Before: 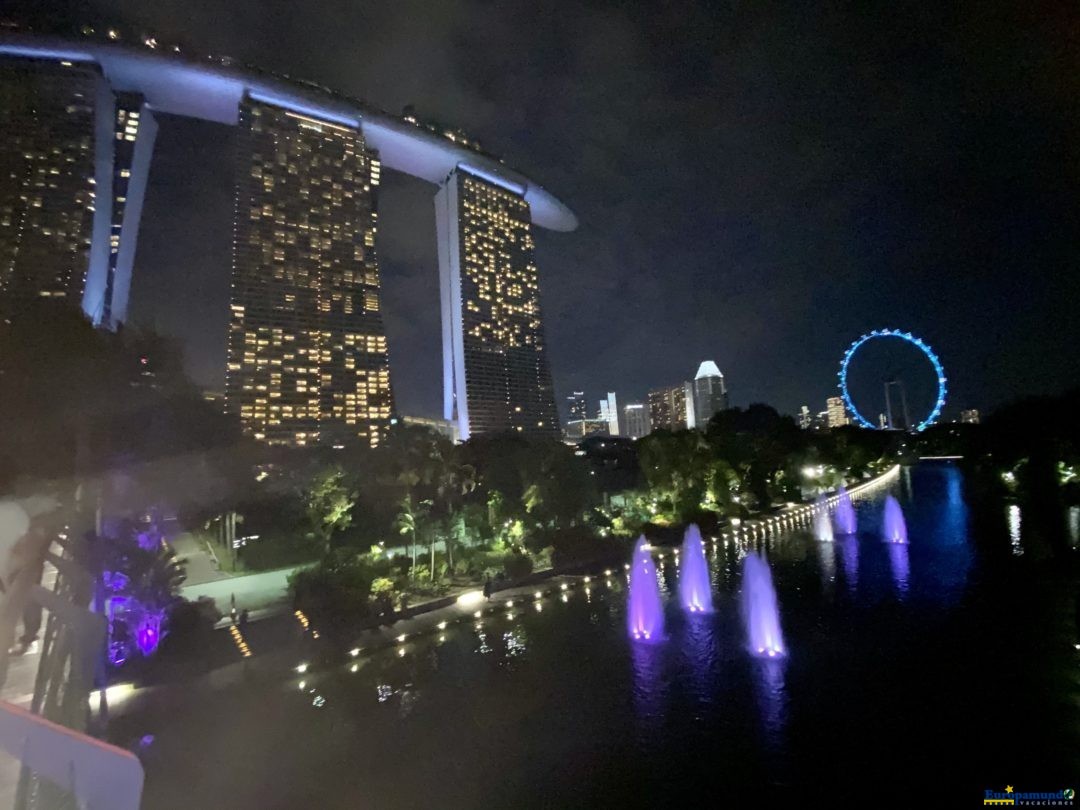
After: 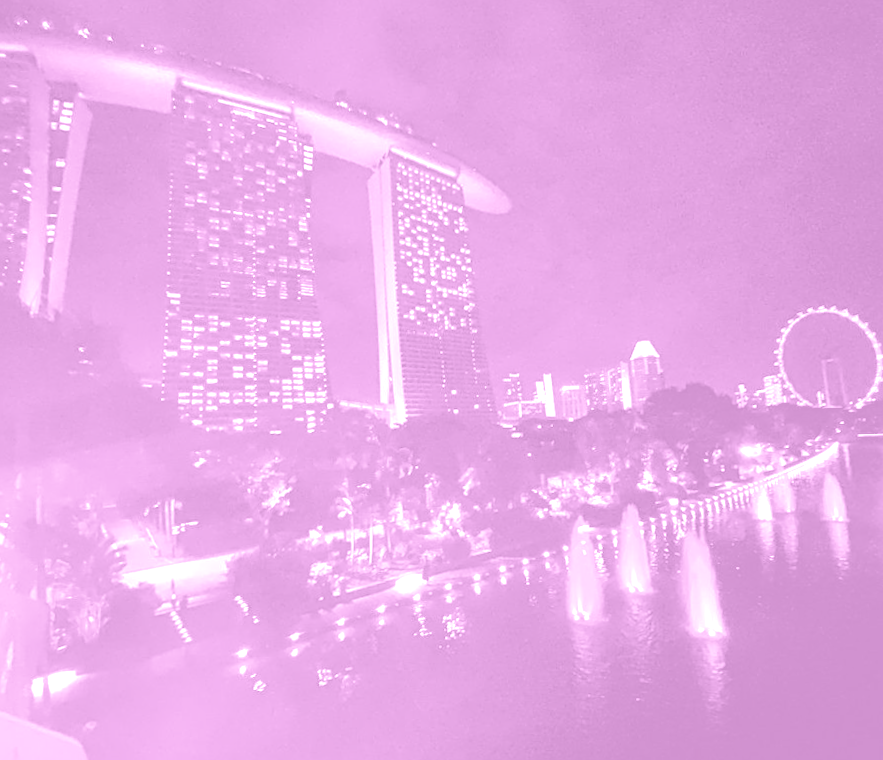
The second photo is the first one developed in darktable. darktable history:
split-toning: shadows › hue 46.8°, shadows › saturation 0.17, highlights › hue 316.8°, highlights › saturation 0.27, balance -51.82
sharpen: on, module defaults
colorize: hue 331.2°, saturation 75%, source mix 30.28%, lightness 70.52%, version 1
crop and rotate: angle 1°, left 4.281%, top 0.642%, right 11.383%, bottom 2.486%
local contrast: on, module defaults
exposure: black level correction 0, exposure 0.7 EV, compensate exposure bias true, compensate highlight preservation false
shadows and highlights: shadows 29.61, highlights -30.47, low approximation 0.01, soften with gaussian
rotate and perspective: rotation 0.192°, lens shift (horizontal) -0.015, crop left 0.005, crop right 0.996, crop top 0.006, crop bottom 0.99
